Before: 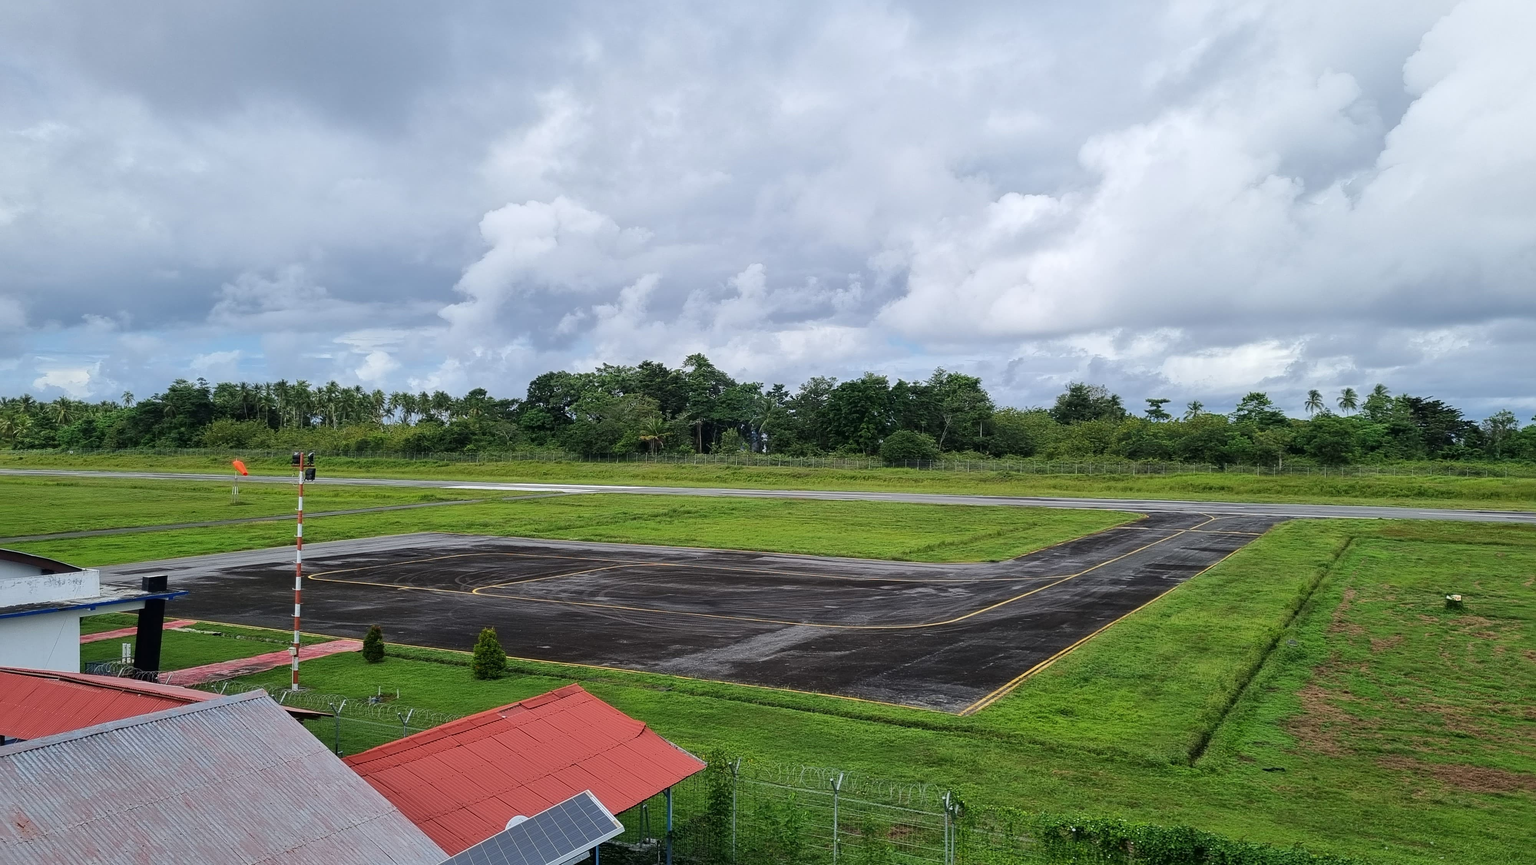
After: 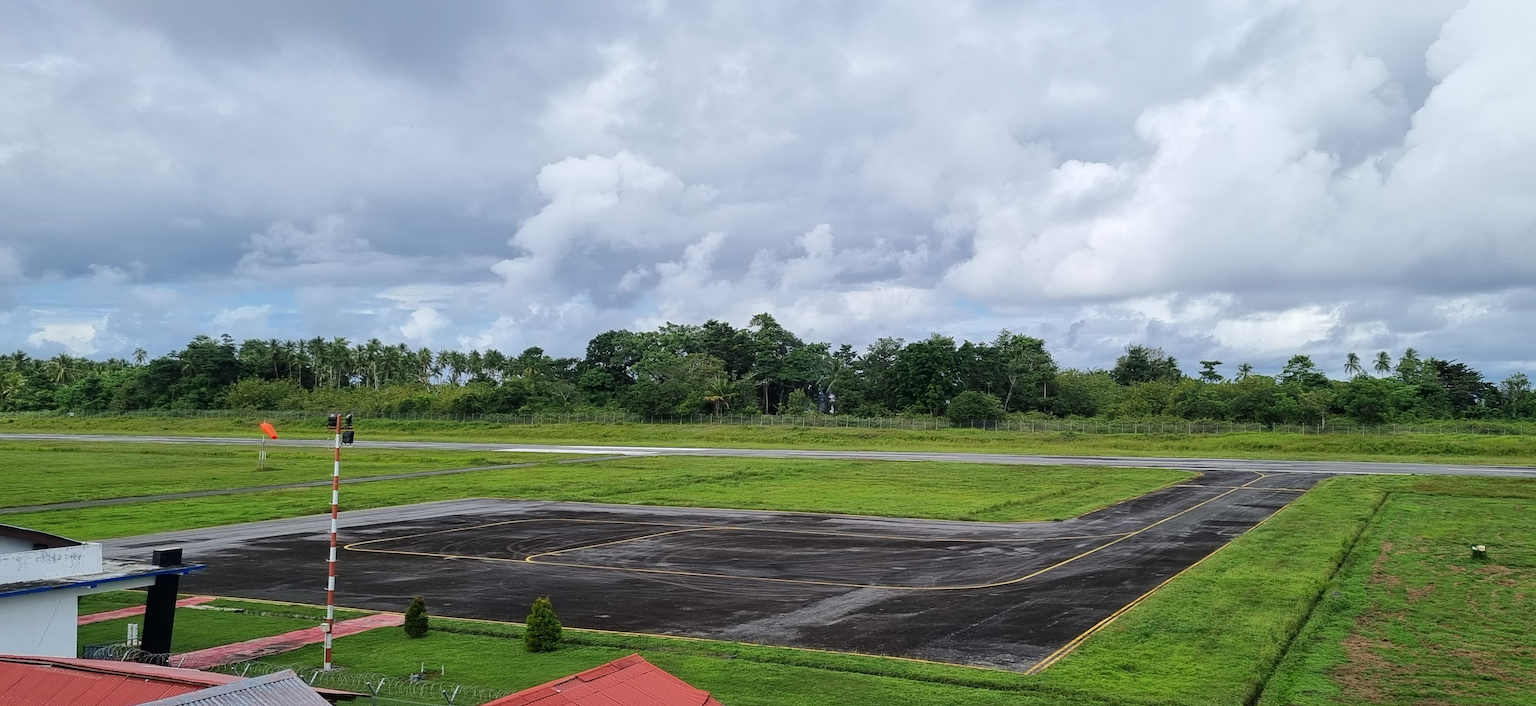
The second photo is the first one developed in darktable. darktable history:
rotate and perspective: rotation -0.013°, lens shift (vertical) -0.027, lens shift (horizontal) 0.178, crop left 0.016, crop right 0.989, crop top 0.082, crop bottom 0.918
crop and rotate: top 0%, bottom 11.49%
